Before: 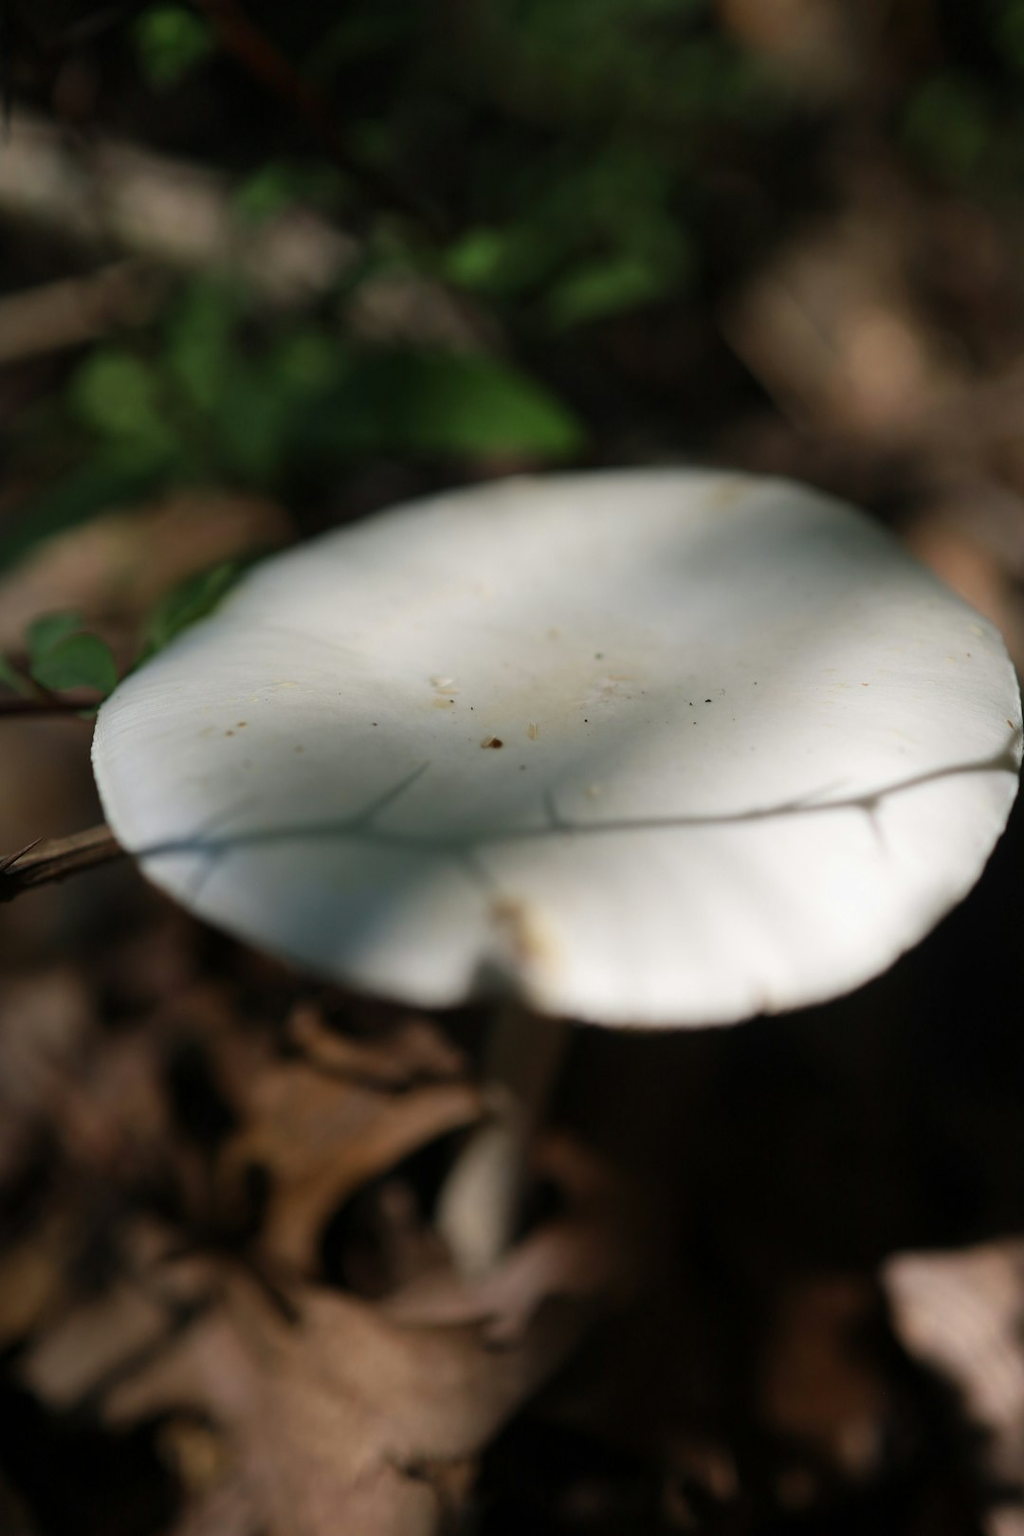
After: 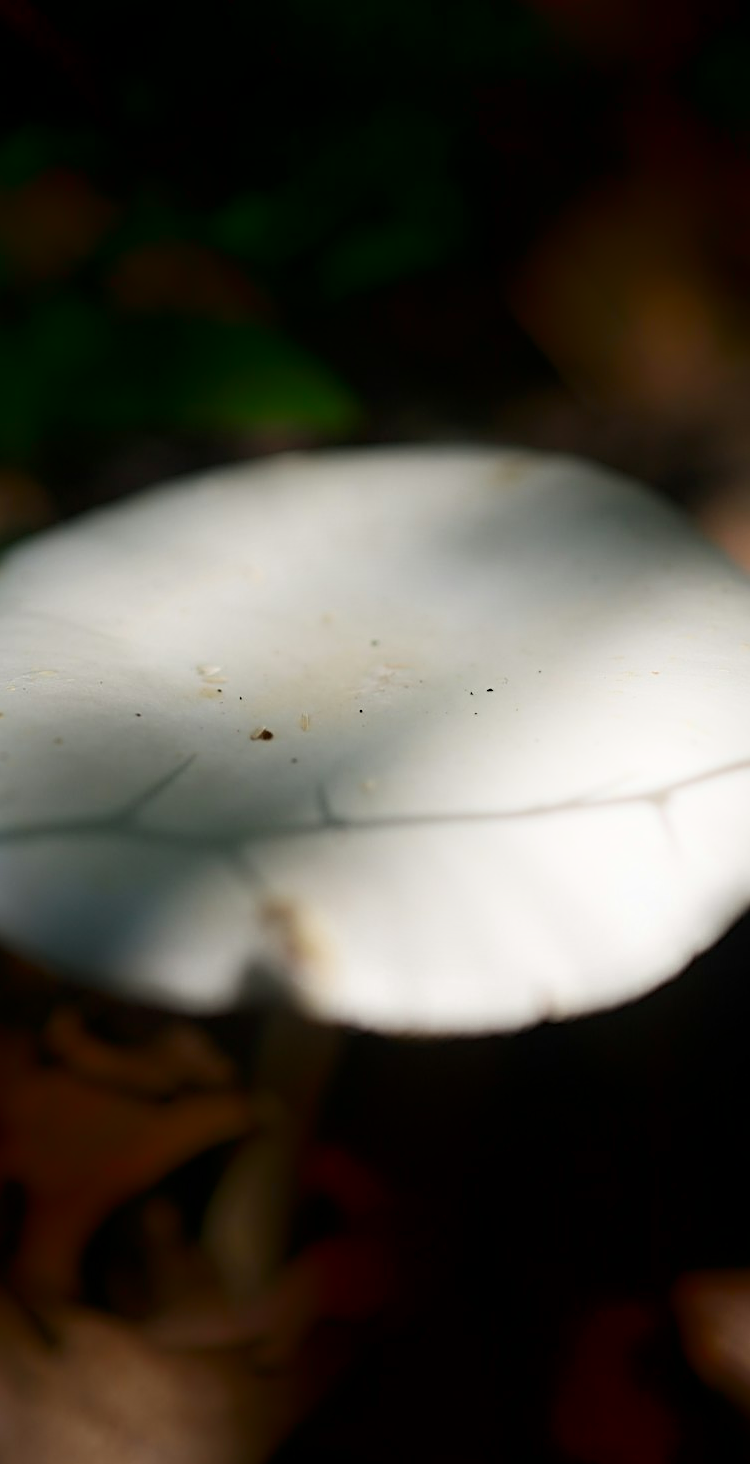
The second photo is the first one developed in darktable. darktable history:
shadows and highlights: shadows -89.75, highlights 91.36, soften with gaussian
sharpen: radius 2.554, amount 0.638
crop and rotate: left 23.838%, top 3.04%, right 6.646%, bottom 6.562%
